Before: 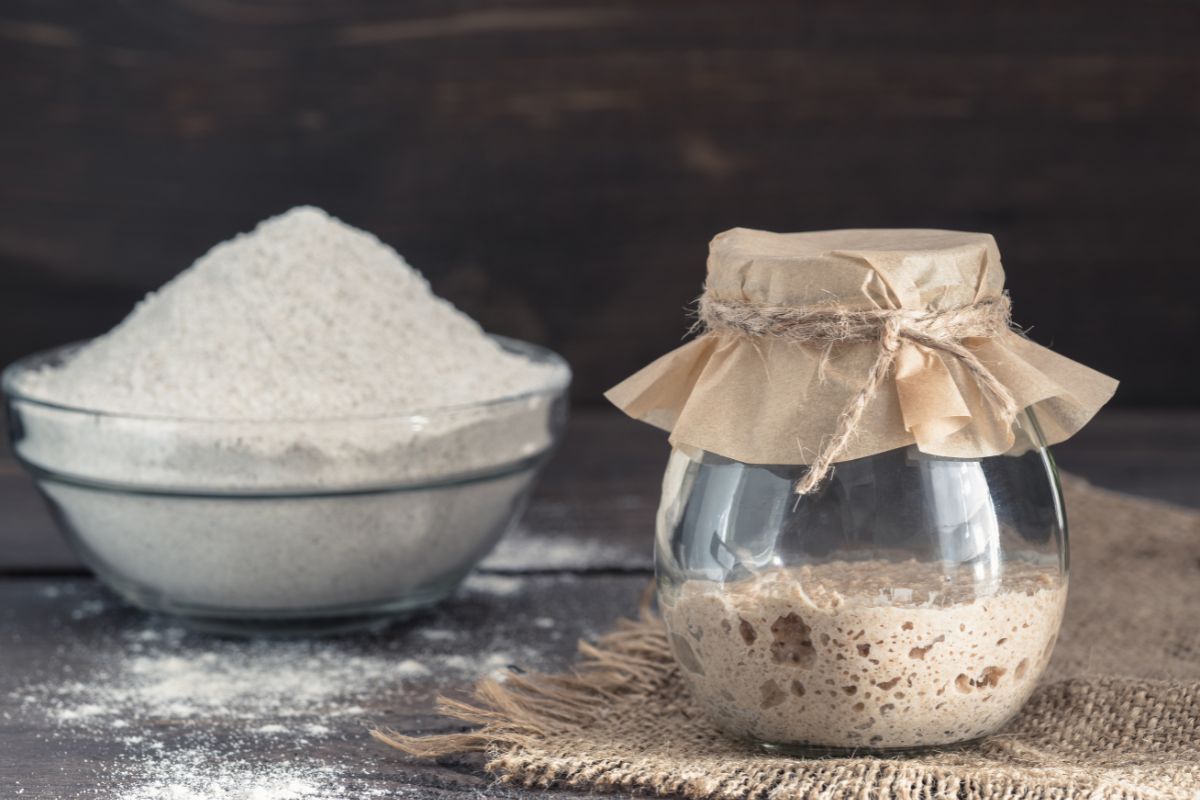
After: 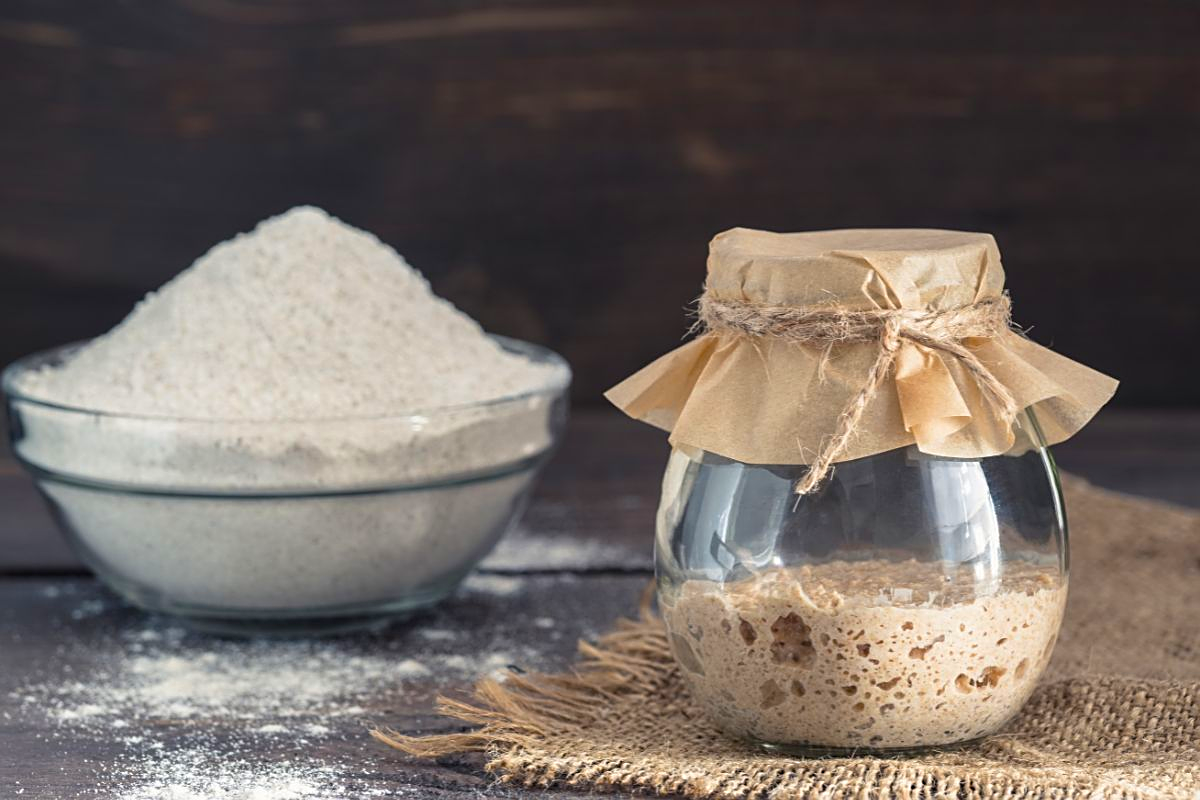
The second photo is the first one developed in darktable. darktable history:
sharpen: radius 1.967
color balance rgb: linear chroma grading › global chroma 15%, perceptual saturation grading › global saturation 30%
